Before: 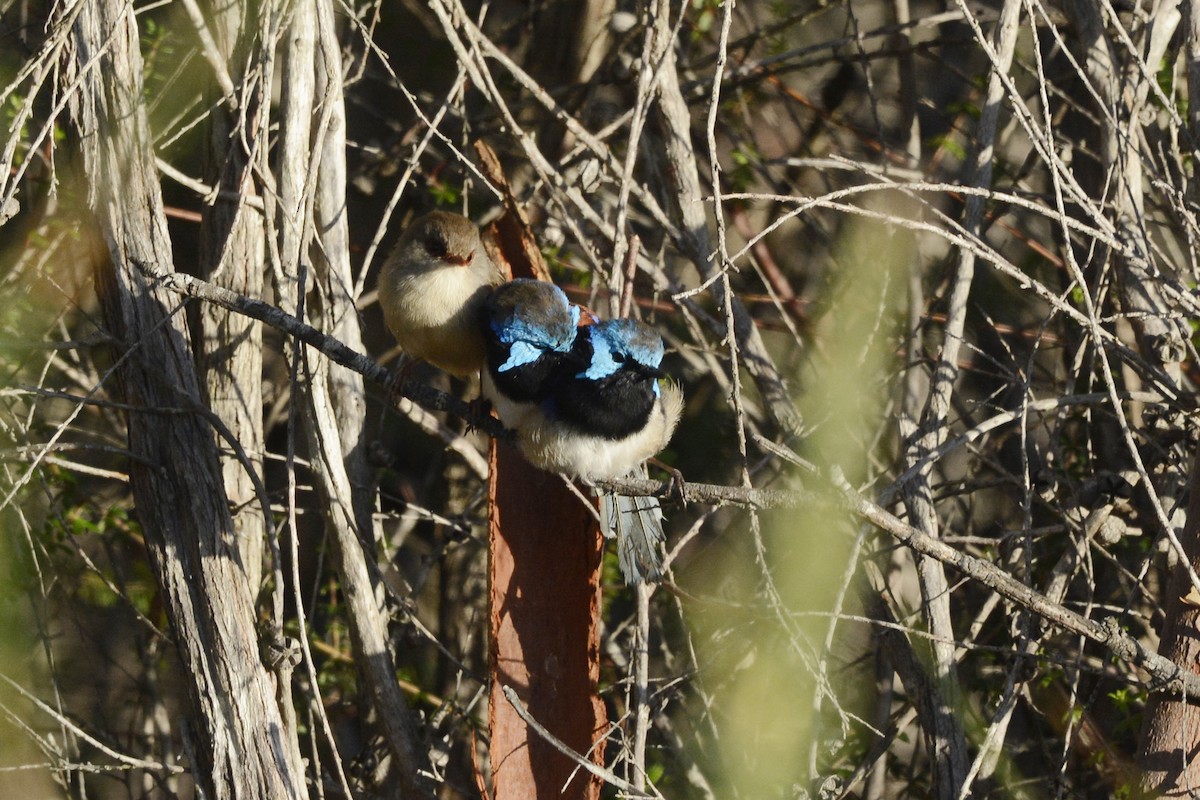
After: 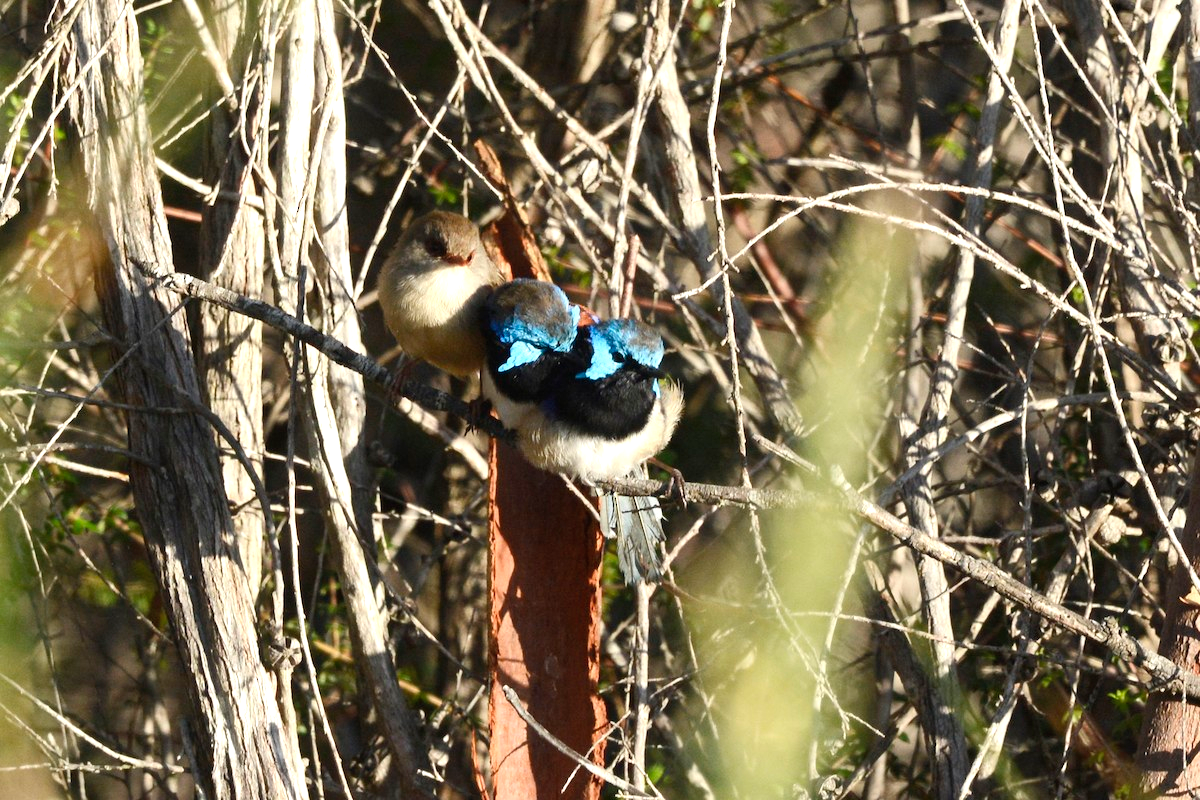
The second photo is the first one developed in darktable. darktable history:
contrast brightness saturation: saturation -0.05
exposure: black level correction 0, exposure 0.7 EV, compensate exposure bias true, compensate highlight preservation false
